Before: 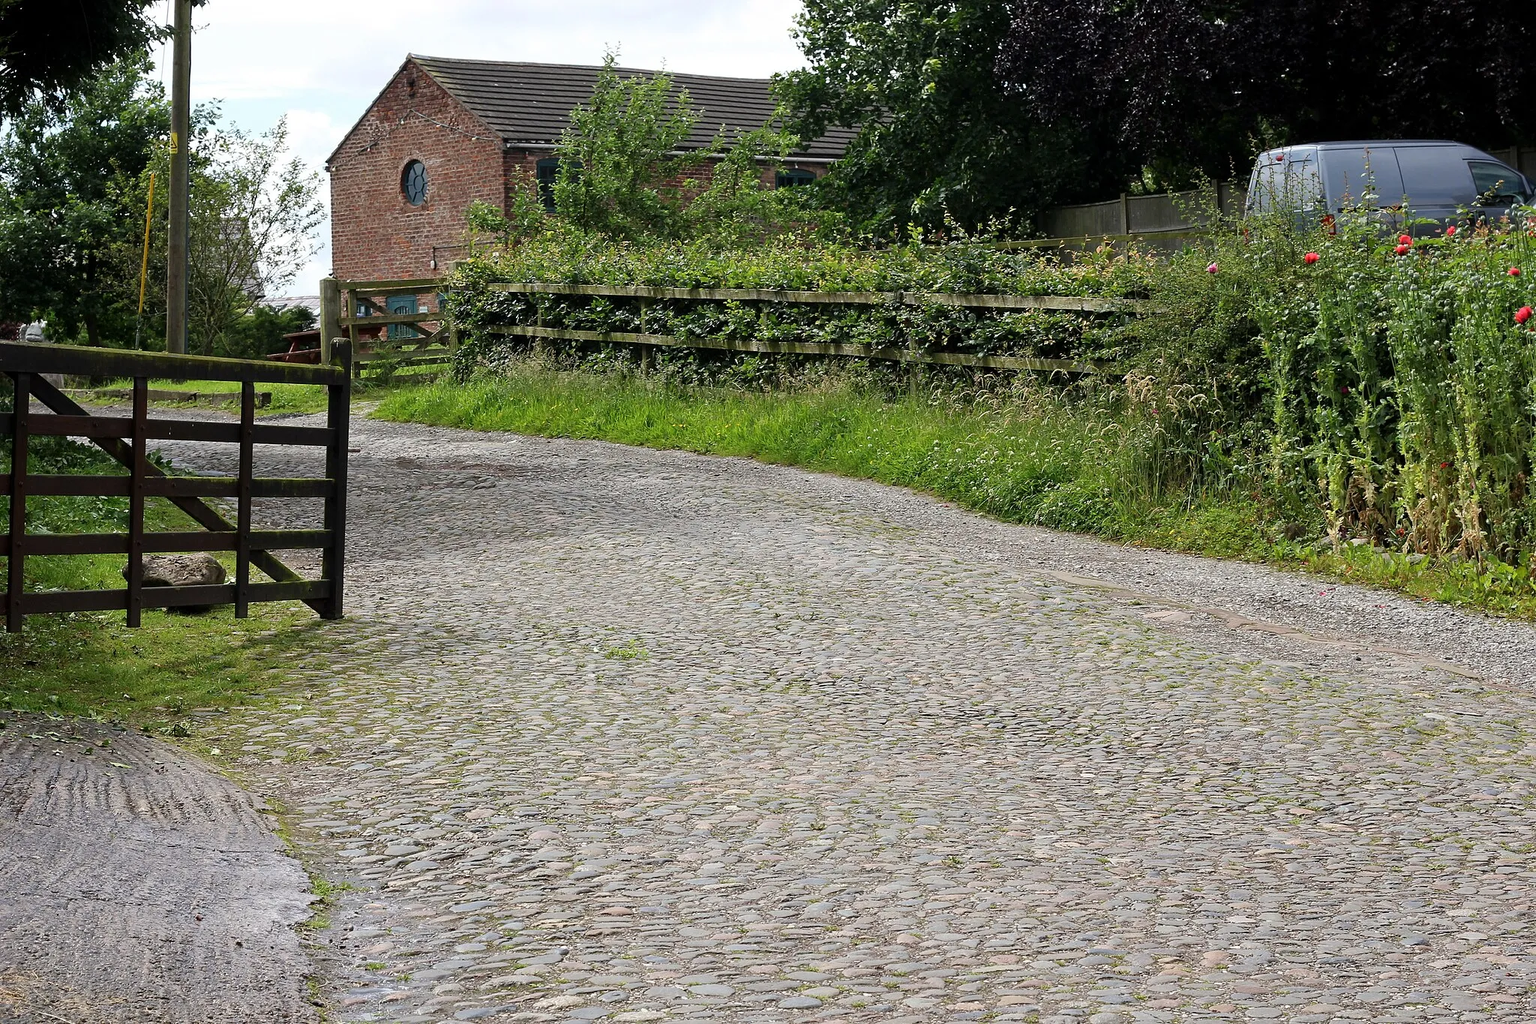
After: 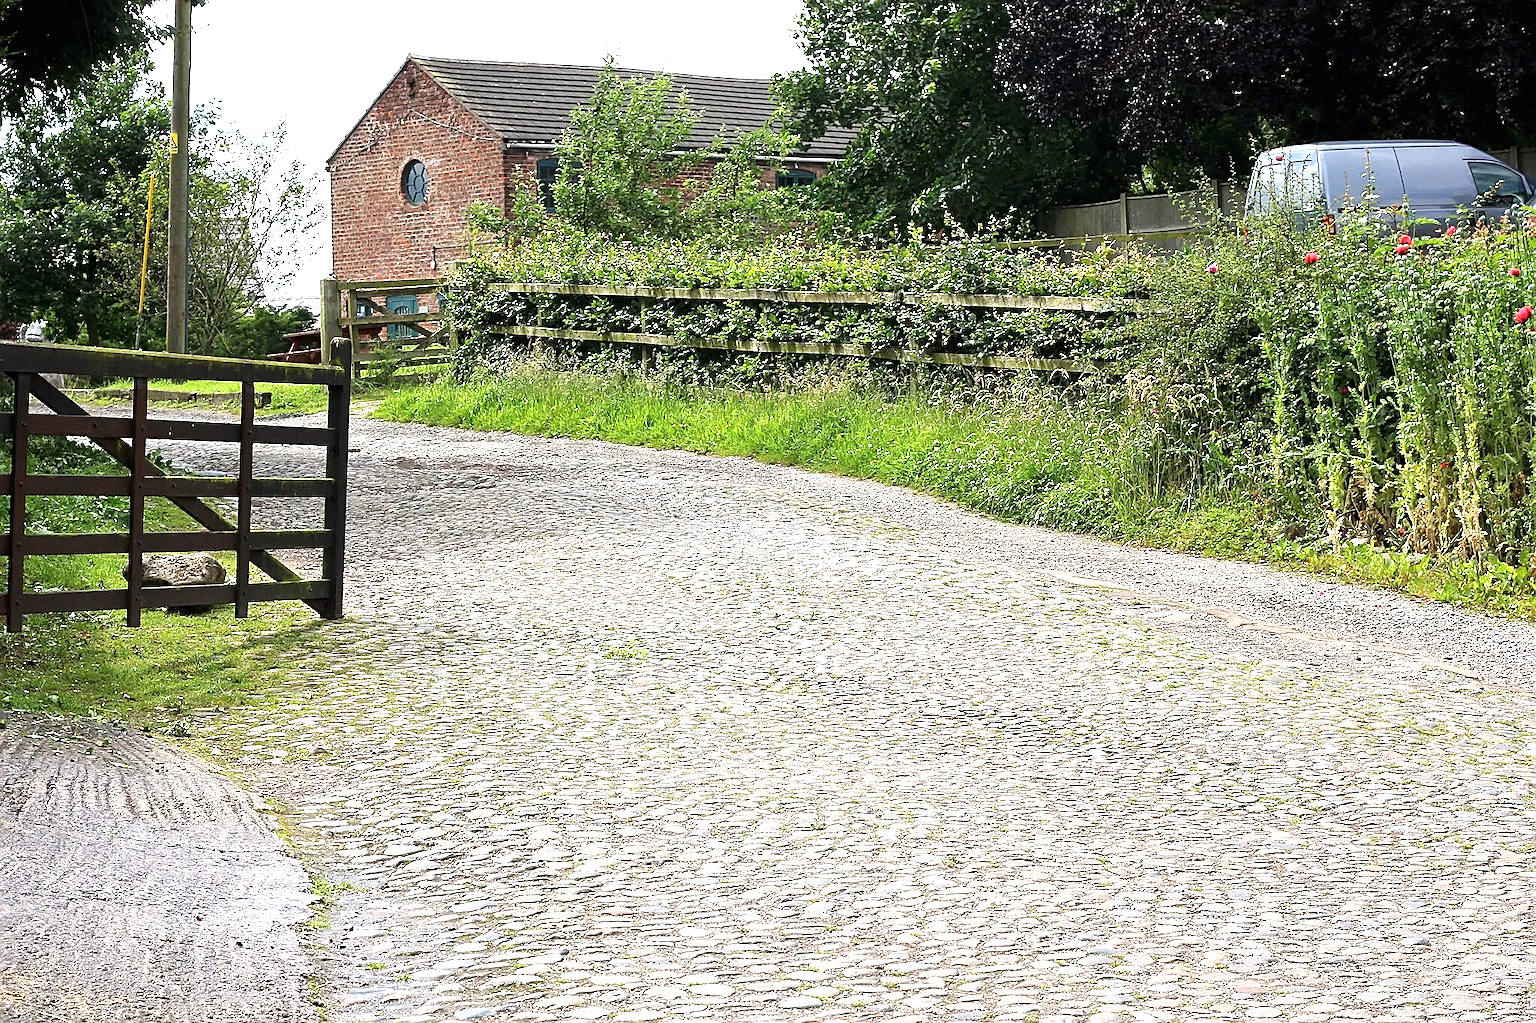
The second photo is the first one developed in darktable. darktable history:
sharpen: on, module defaults
exposure: black level correction 0, exposure 1.199 EV, compensate highlight preservation false
